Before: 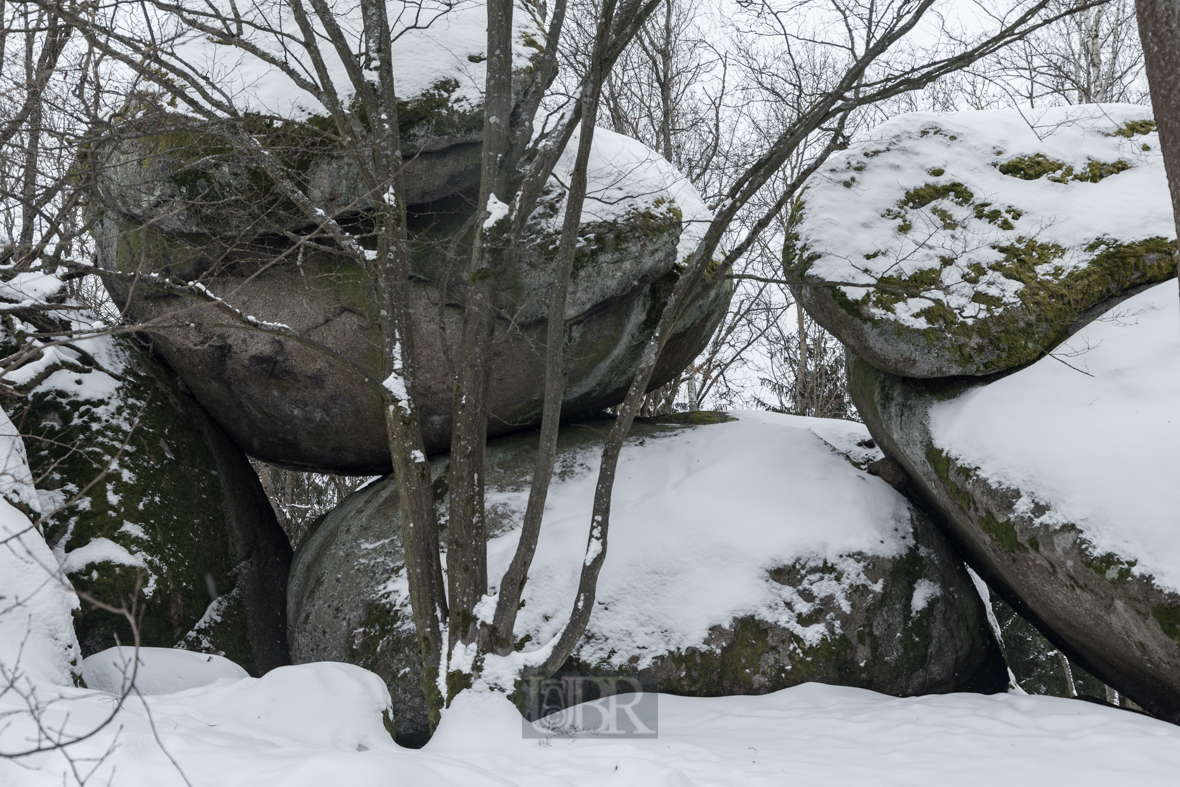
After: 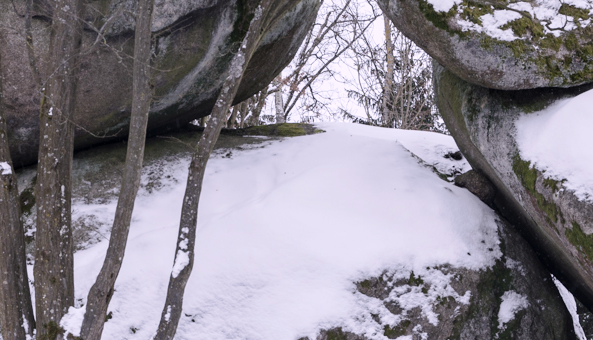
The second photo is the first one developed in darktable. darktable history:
crop: left 35.03%, top 36.625%, right 14.663%, bottom 20.057%
tone curve: curves: ch0 [(0, 0) (0.003, 0.004) (0.011, 0.014) (0.025, 0.032) (0.044, 0.057) (0.069, 0.089) (0.1, 0.128) (0.136, 0.174) (0.177, 0.227) (0.224, 0.287) (0.277, 0.354) (0.335, 0.427) (0.399, 0.507) (0.468, 0.582) (0.543, 0.653) (0.623, 0.726) (0.709, 0.799) (0.801, 0.876) (0.898, 0.937) (1, 1)], preserve colors none
white balance: red 1.066, blue 1.119
